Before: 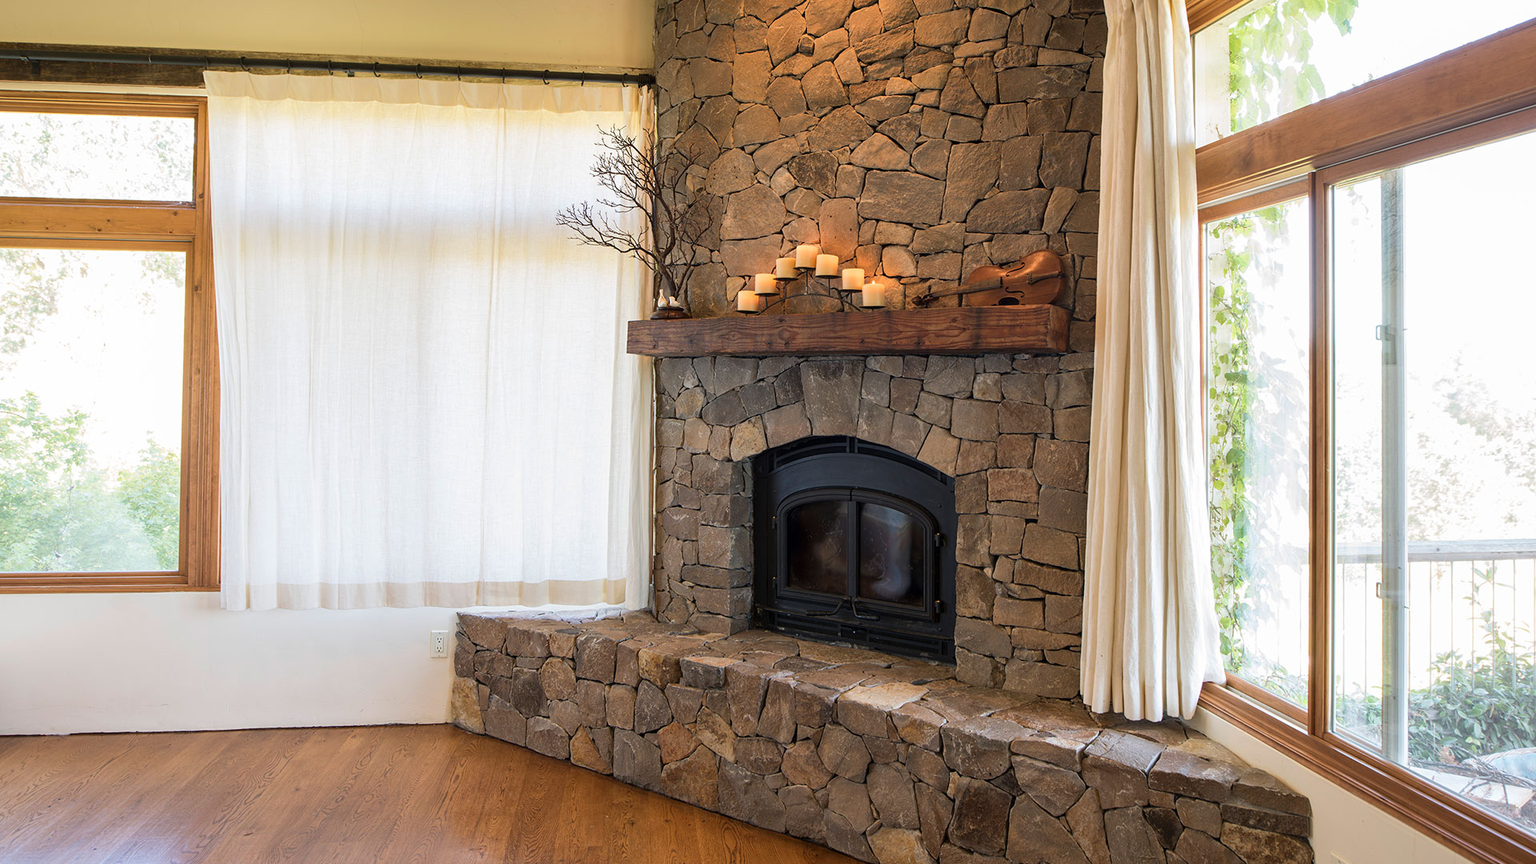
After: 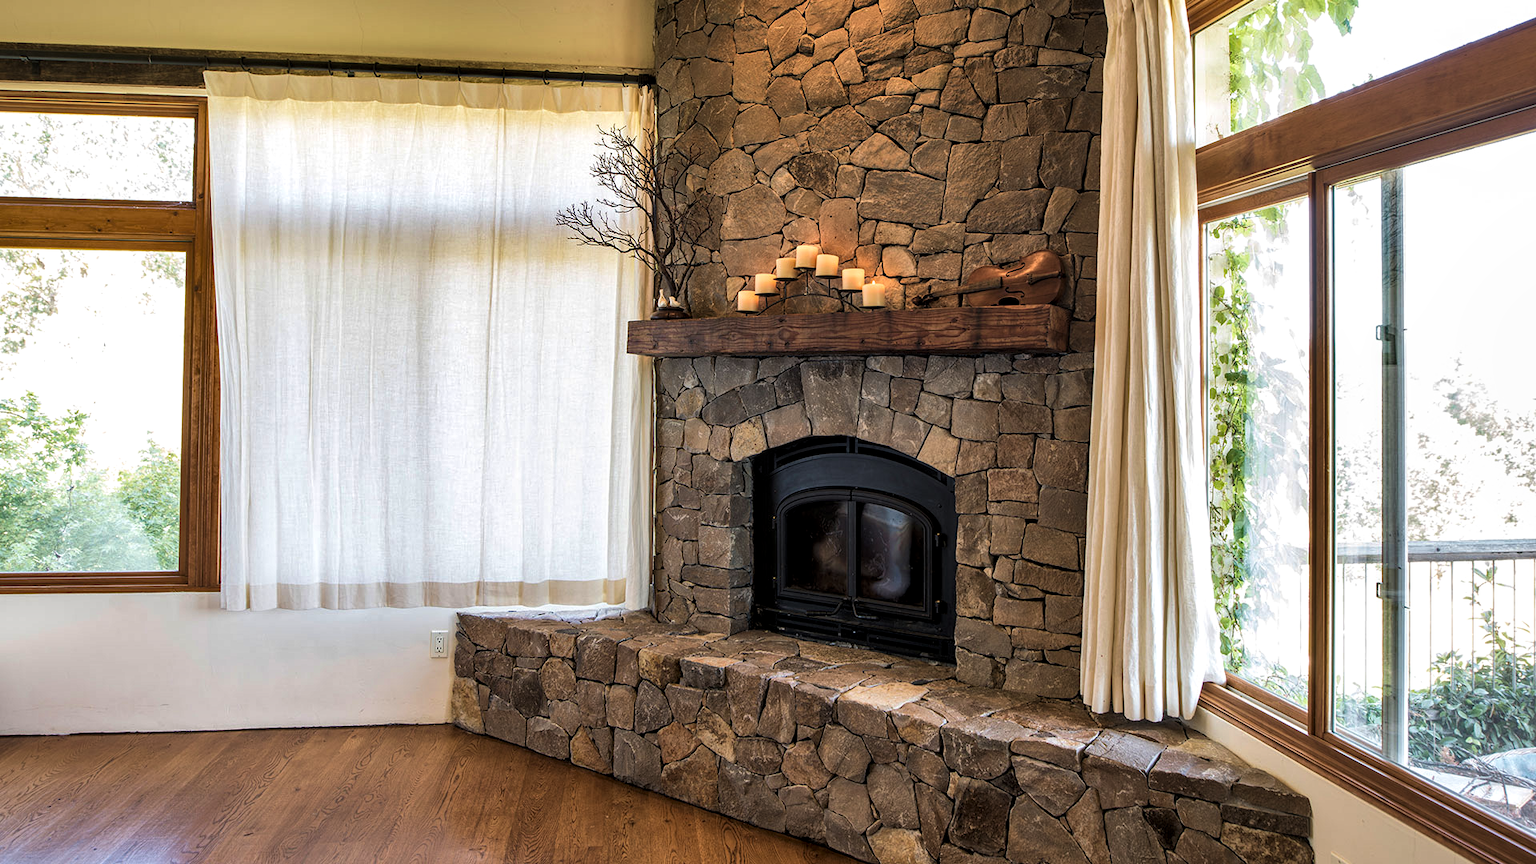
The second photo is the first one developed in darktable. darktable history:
velvia: on, module defaults
shadows and highlights: soften with gaussian
local contrast: on, module defaults
levels: levels [0.029, 0.545, 0.971]
